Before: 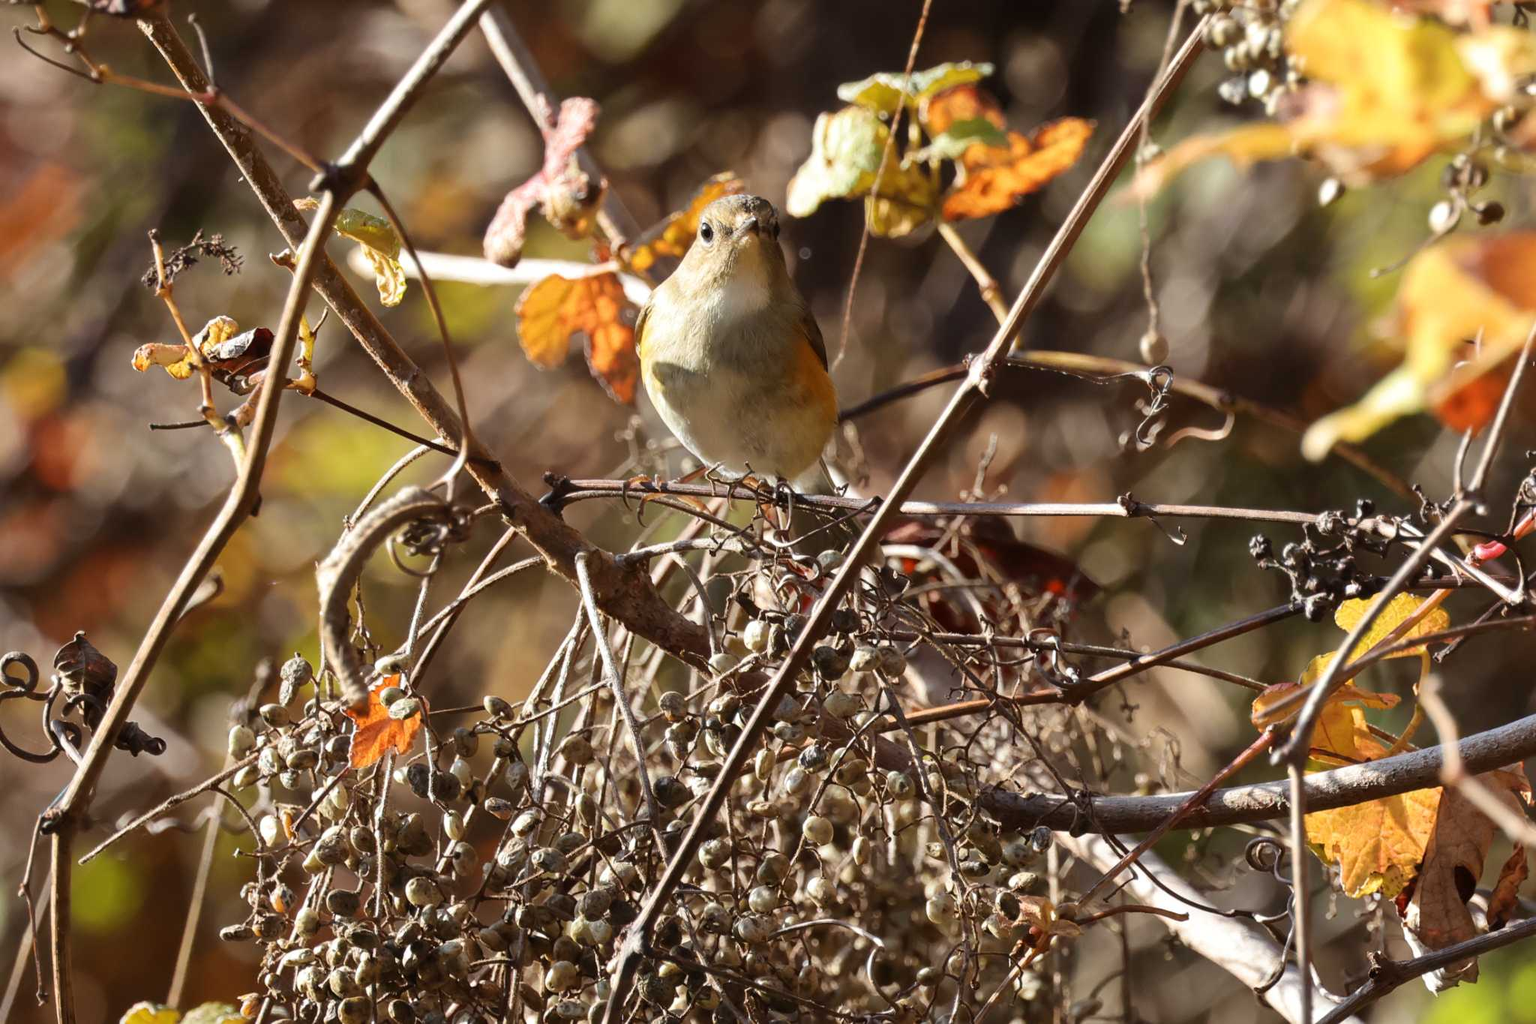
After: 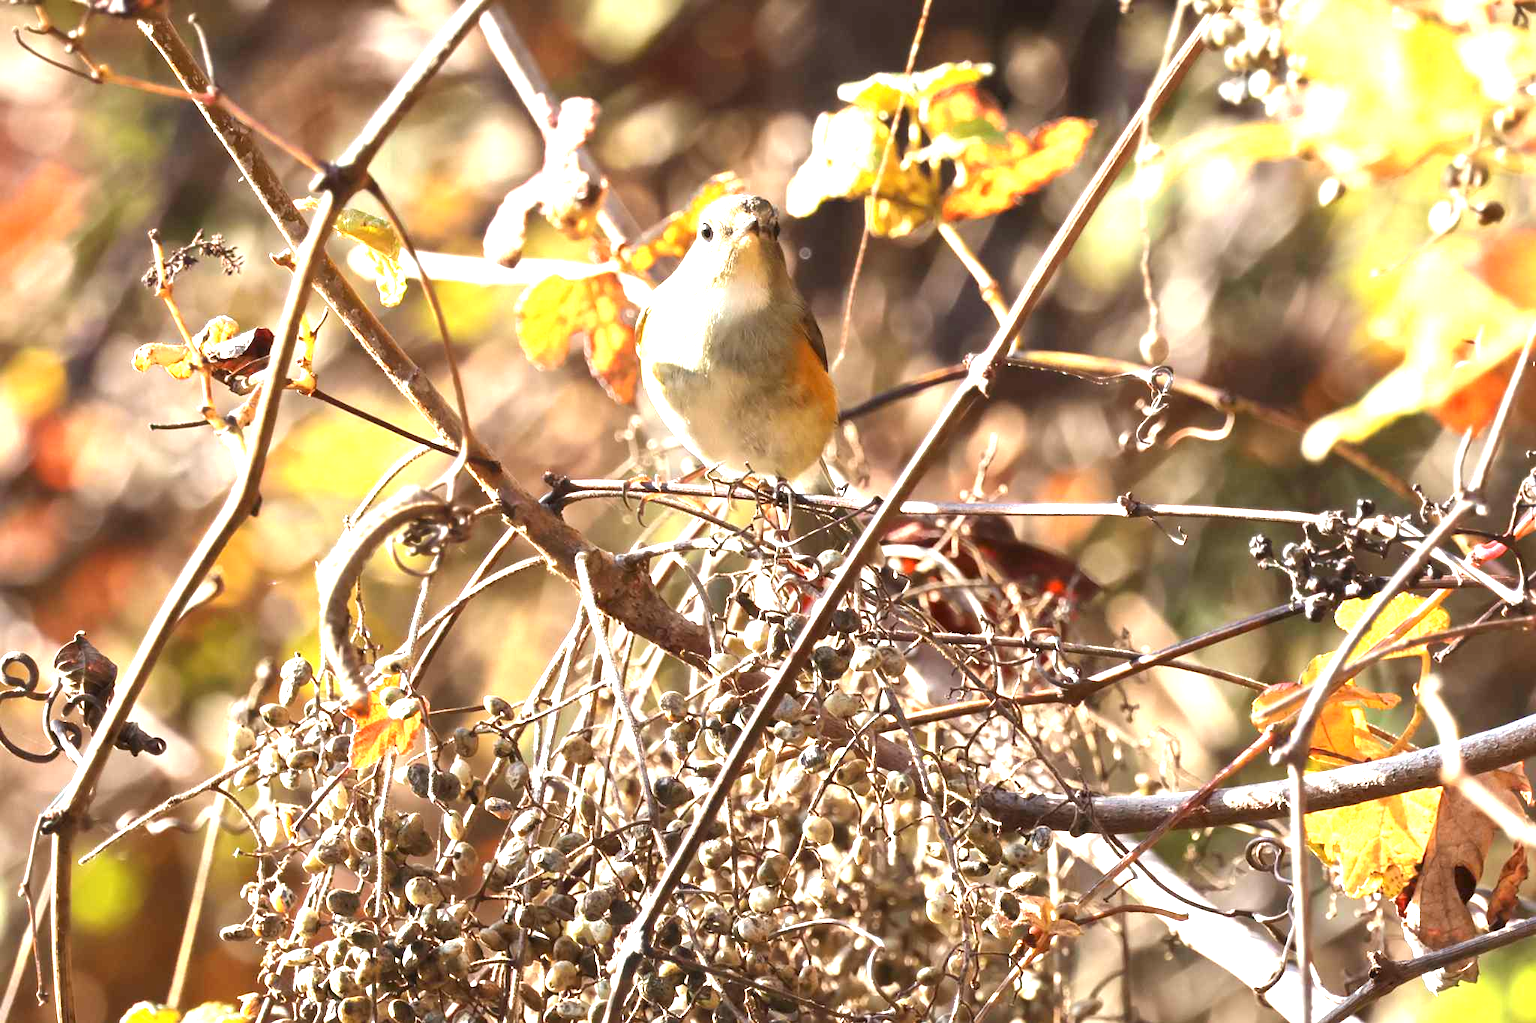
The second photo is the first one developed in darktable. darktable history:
exposure: black level correction 0, exposure 1.751 EV, compensate exposure bias true, compensate highlight preservation false
